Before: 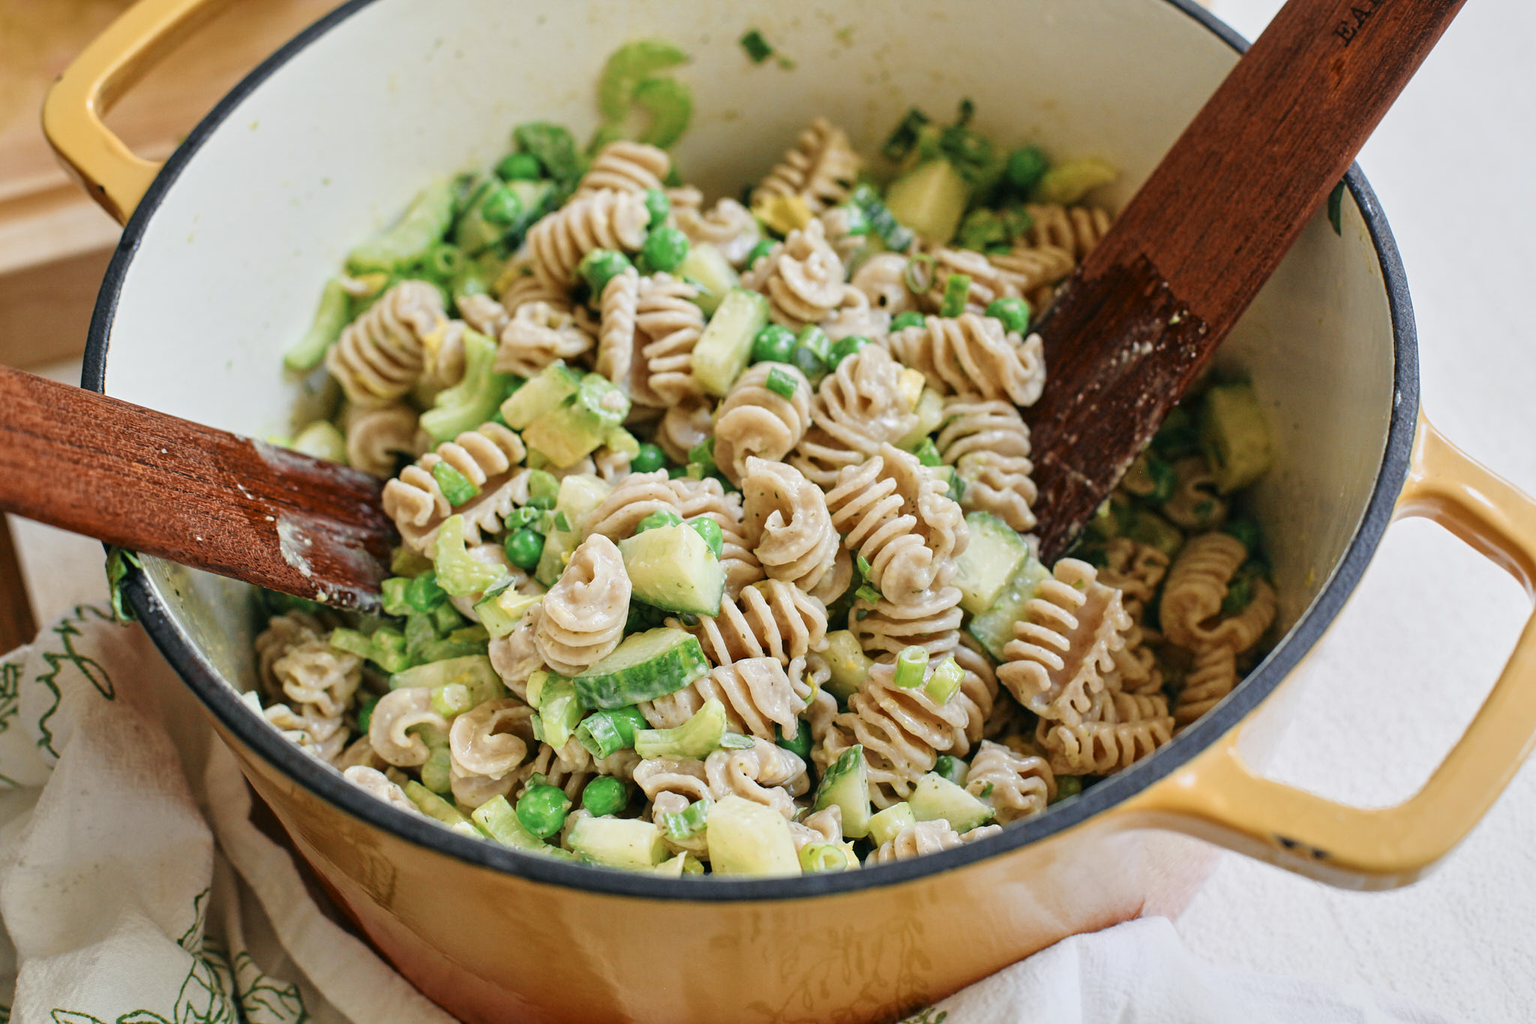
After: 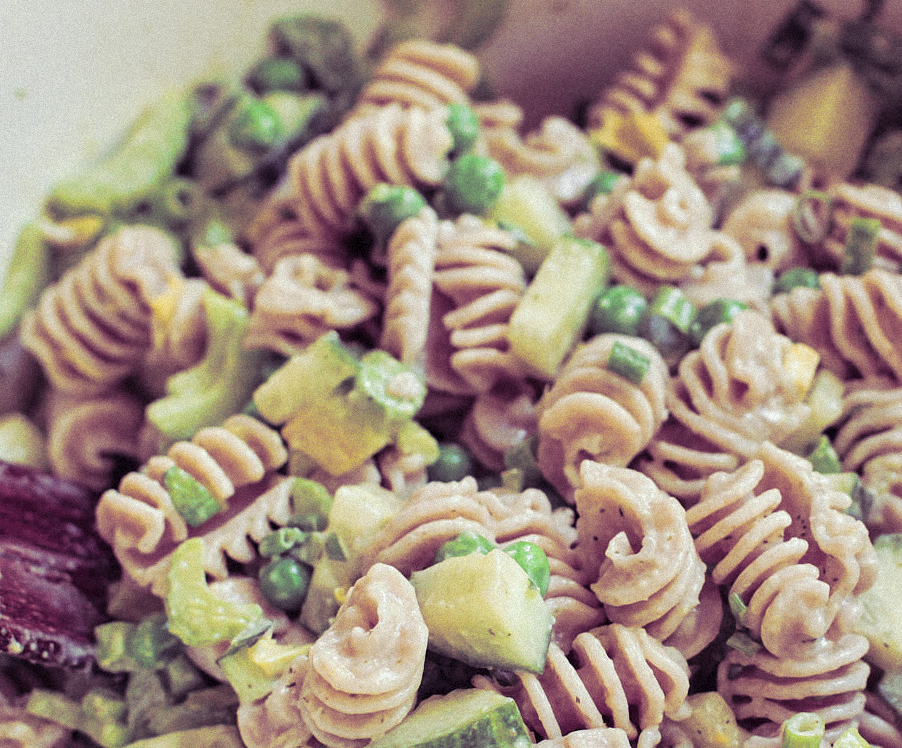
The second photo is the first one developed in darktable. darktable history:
split-toning: shadows › hue 277.2°, shadows › saturation 0.74
crop: left 20.248%, top 10.86%, right 35.675%, bottom 34.321%
grain: mid-tones bias 0%
